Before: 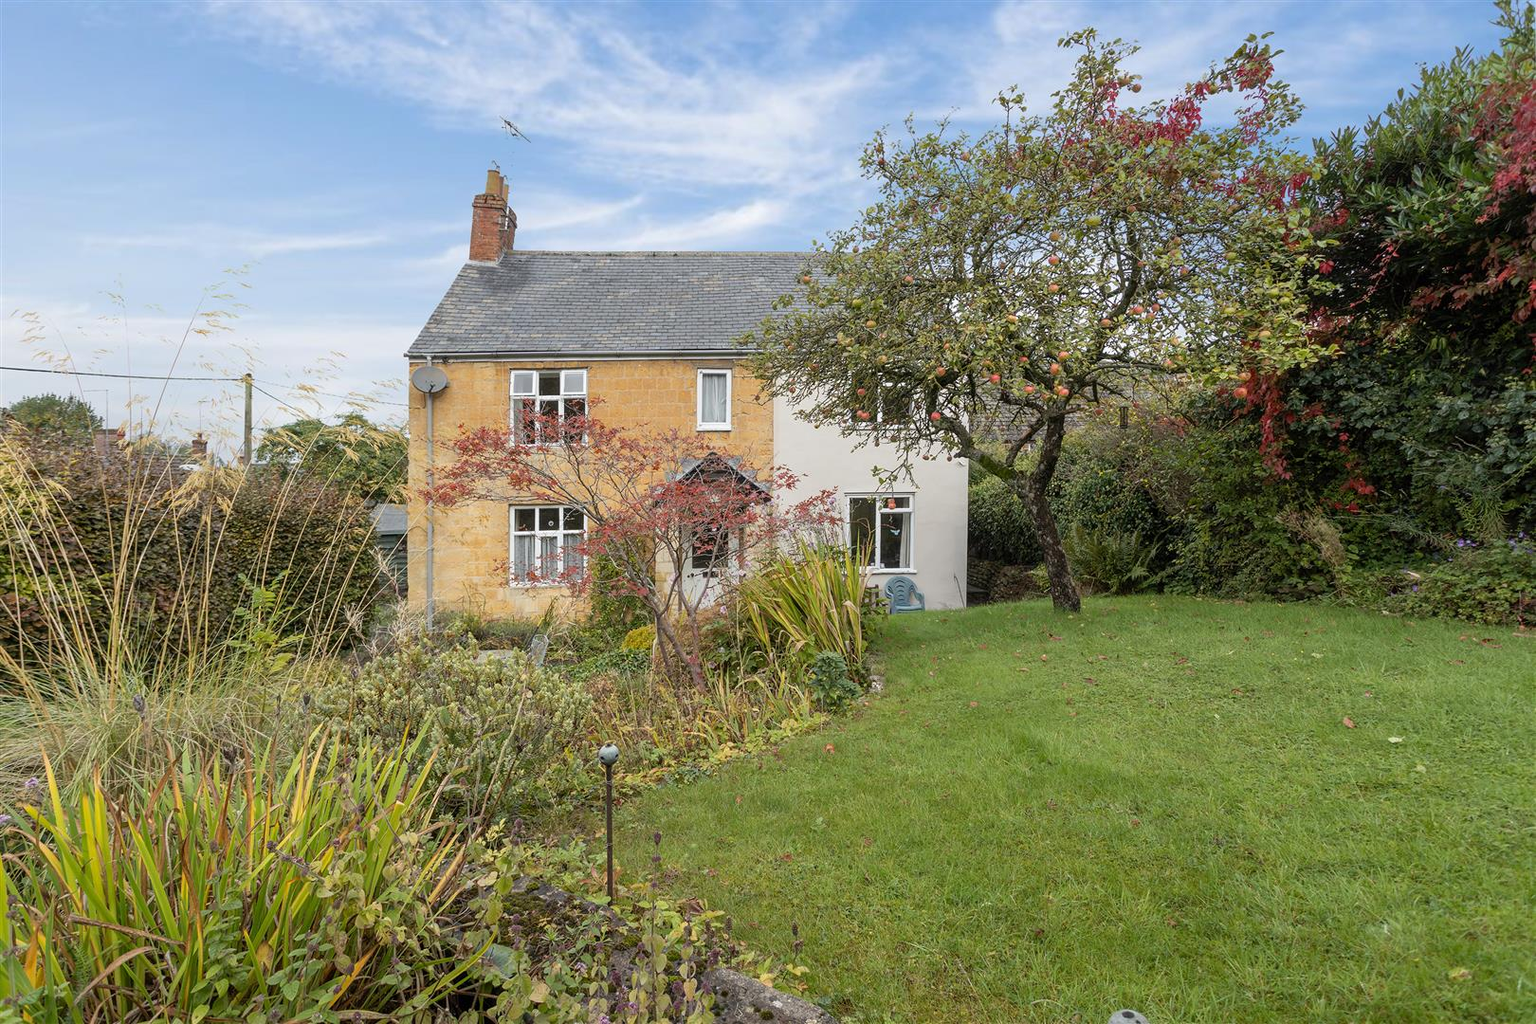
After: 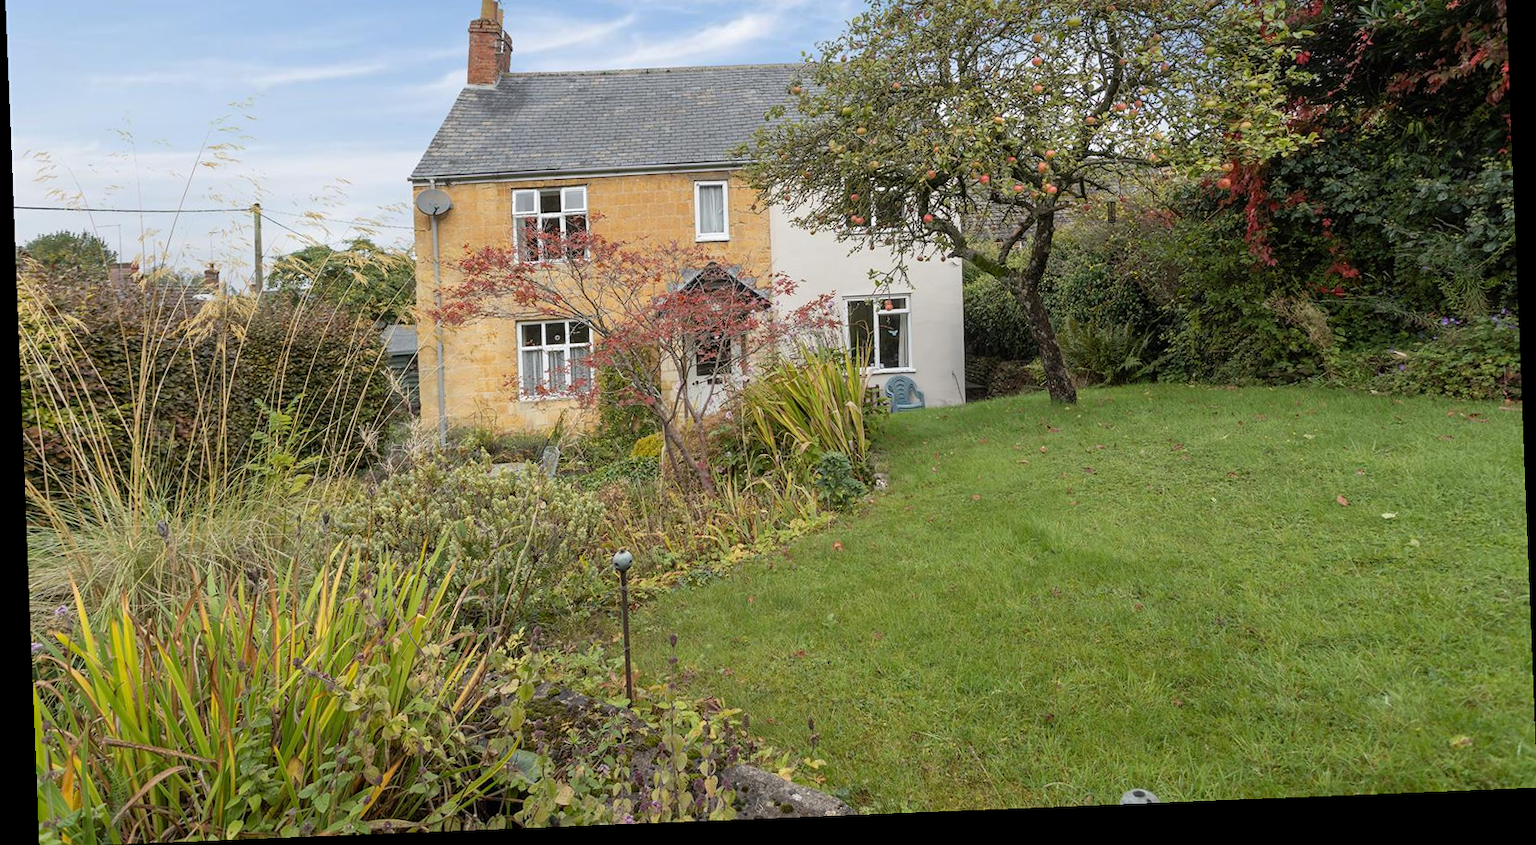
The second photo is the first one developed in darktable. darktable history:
rotate and perspective: rotation -2.29°, automatic cropping off
crop and rotate: top 19.998%
tone equalizer: on, module defaults
